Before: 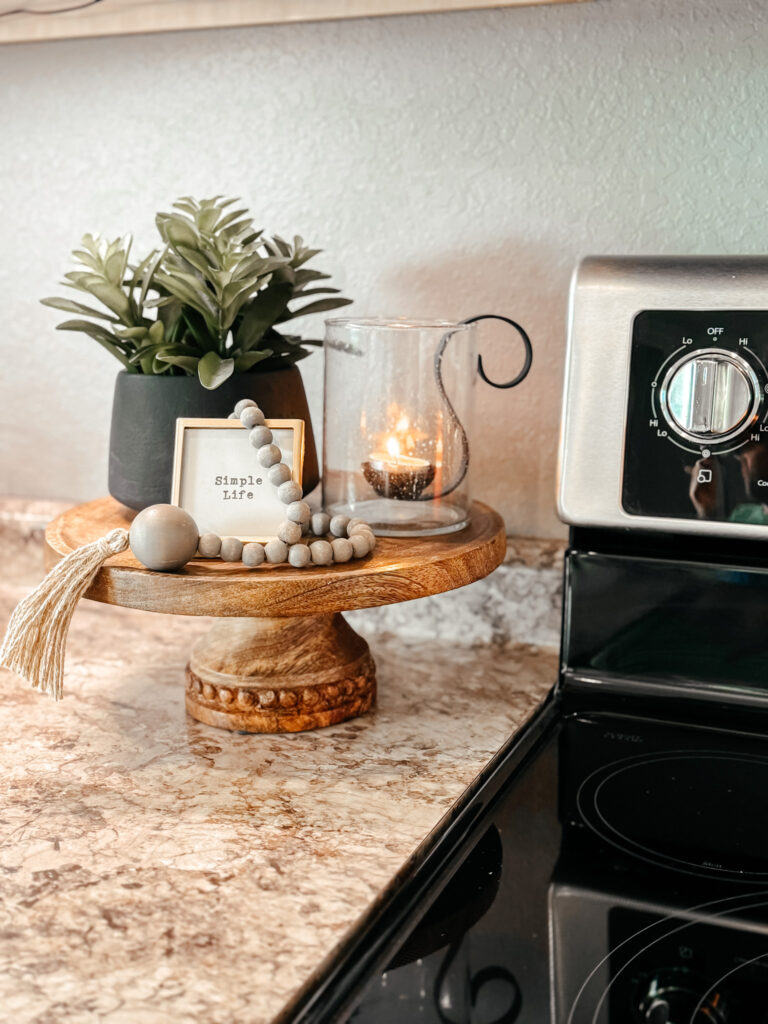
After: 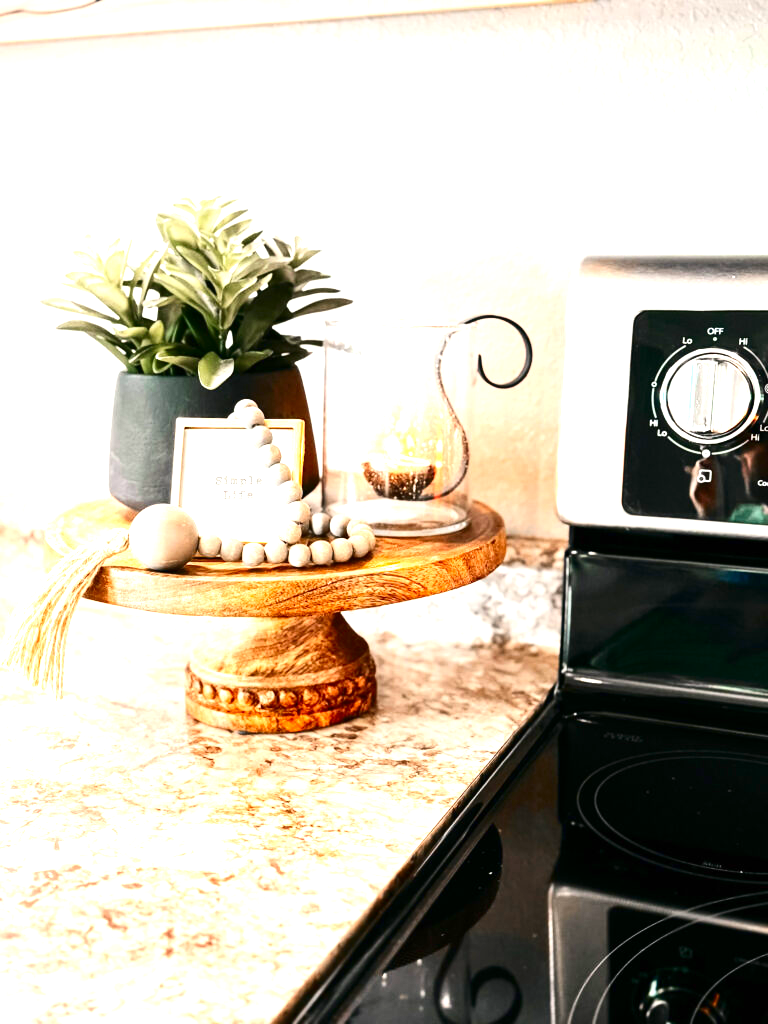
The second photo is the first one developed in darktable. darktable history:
contrast brightness saturation: contrast 0.19, brightness -0.11, saturation 0.21
exposure: black level correction 0, exposure 1.5 EV, compensate exposure bias true, compensate highlight preservation false
